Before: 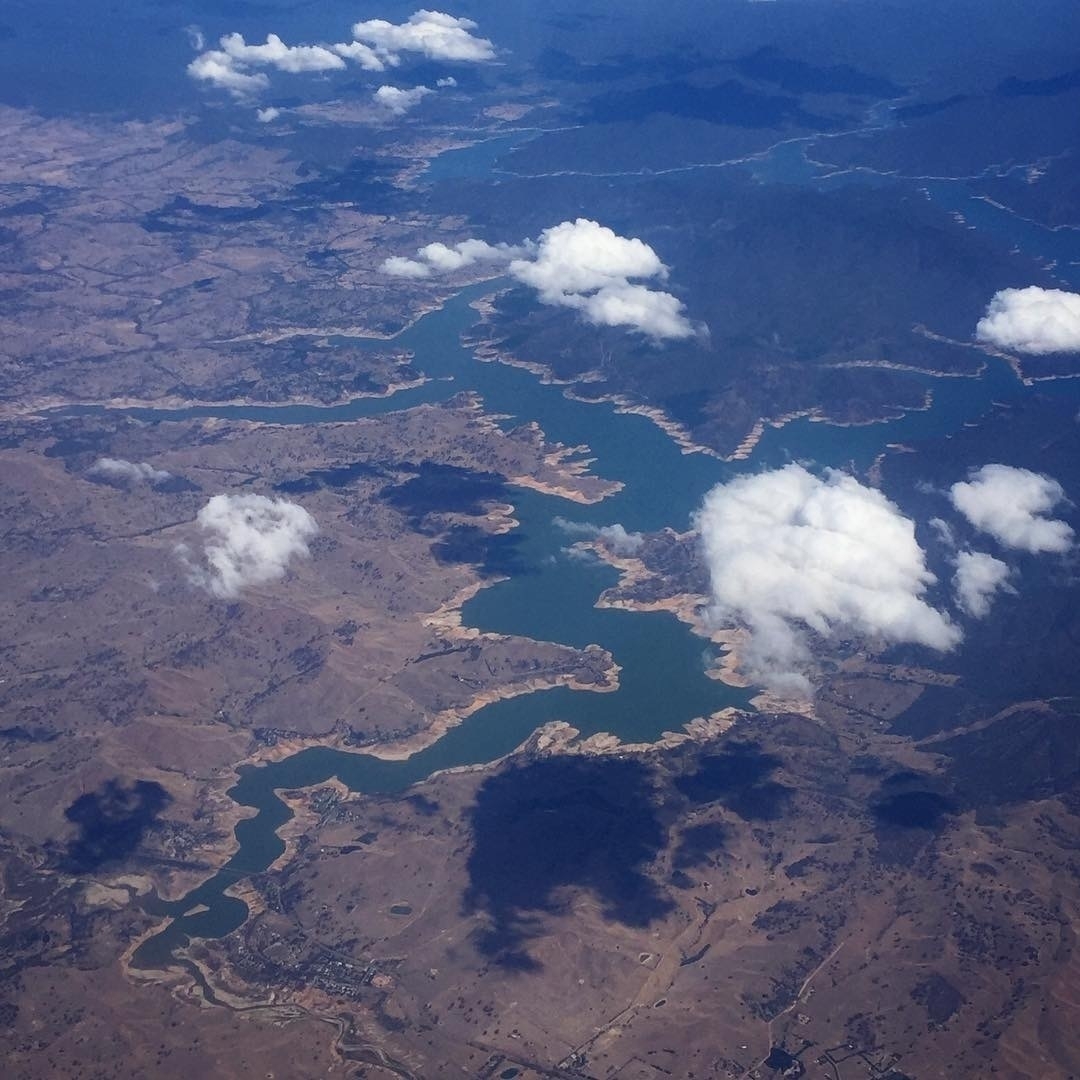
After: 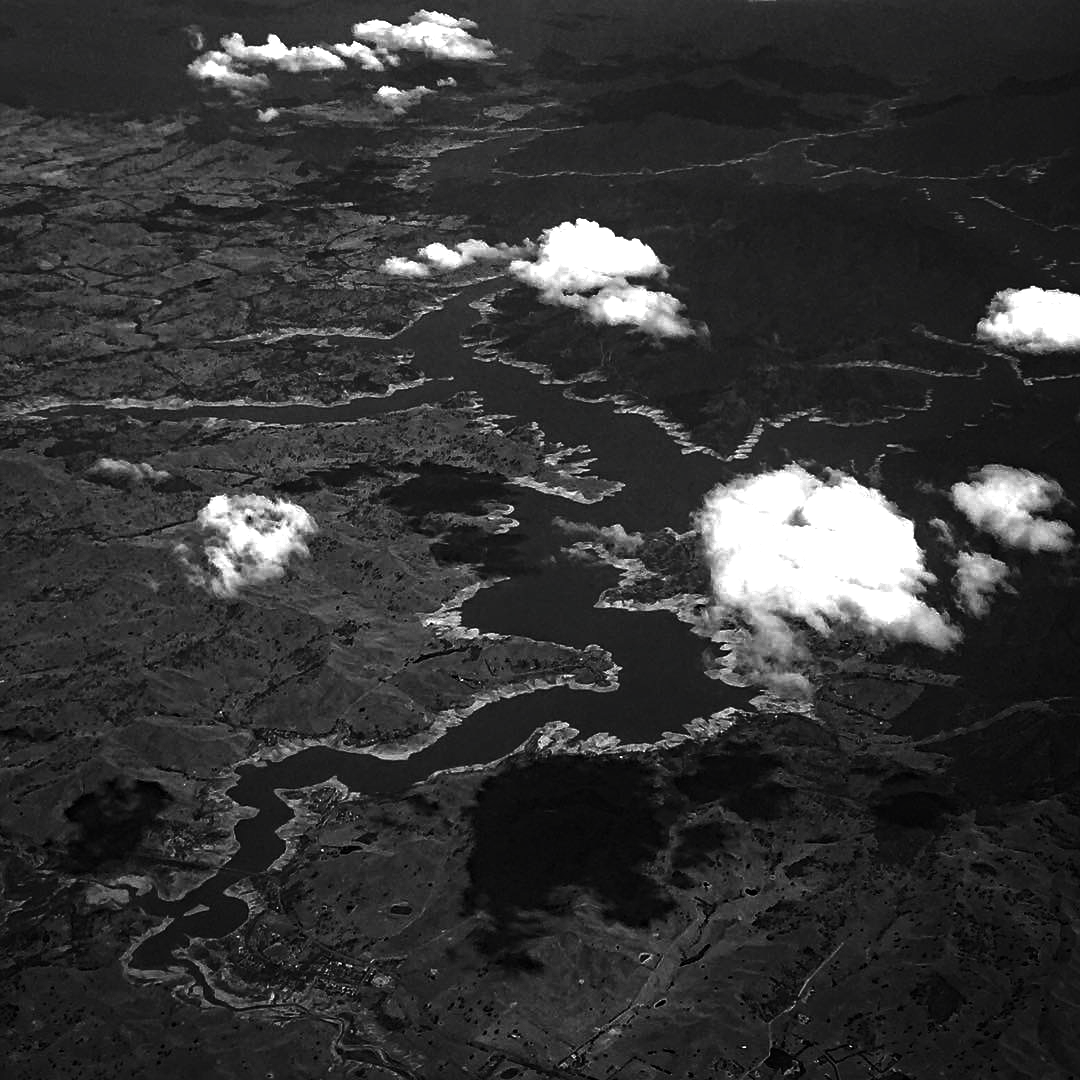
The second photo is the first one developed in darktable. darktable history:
contrast brightness saturation: contrast -0.033, brightness -0.591, saturation -0.995
haze removal: strength 0.488, distance 0.427, compatibility mode true, adaptive false
exposure: exposure 0.95 EV, compensate exposure bias true, compensate highlight preservation false
sharpen: amount 0.201
